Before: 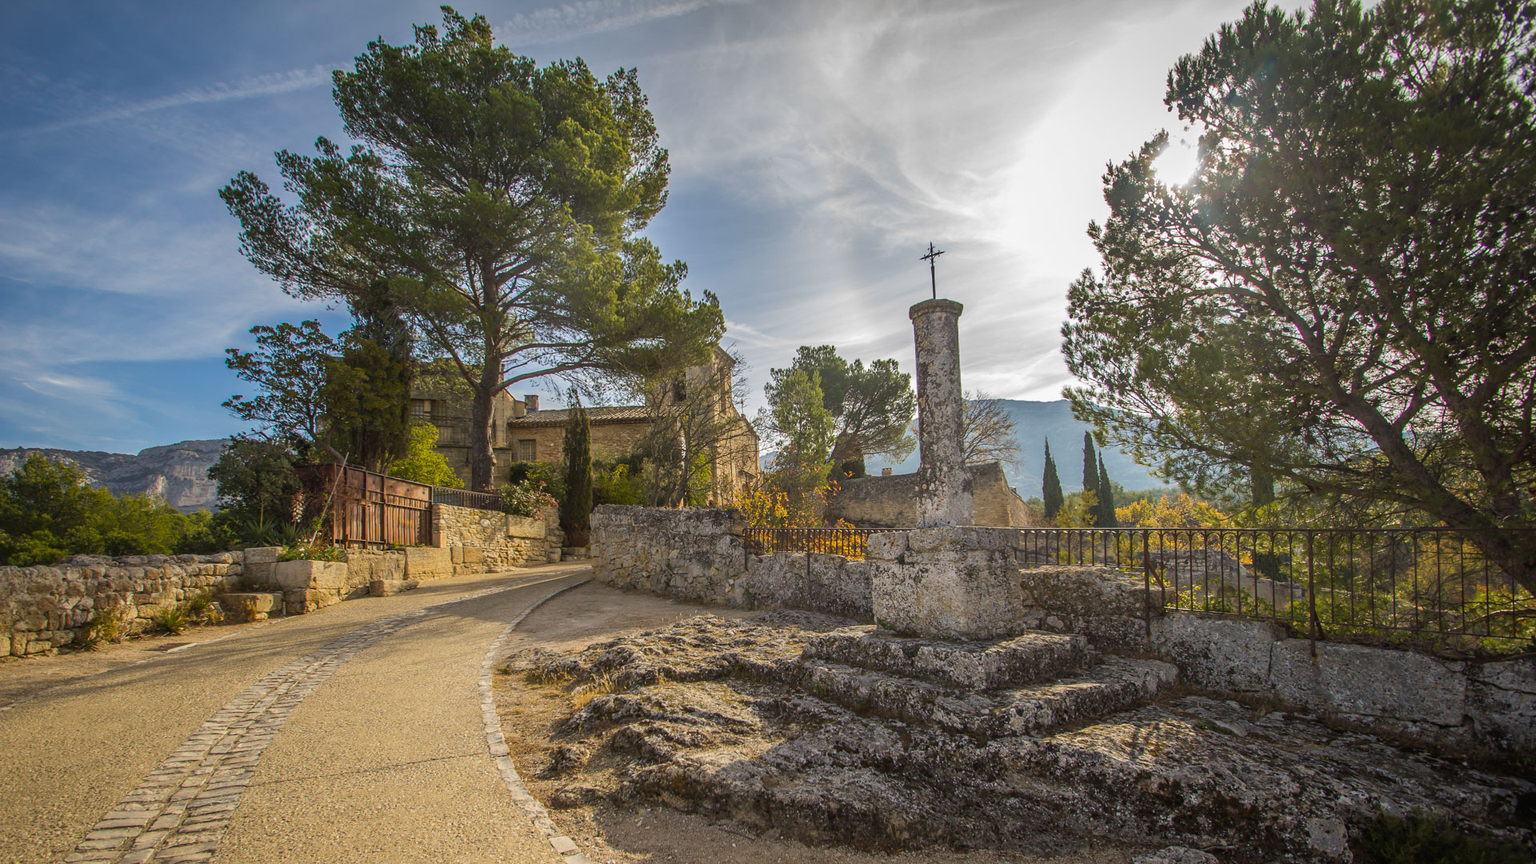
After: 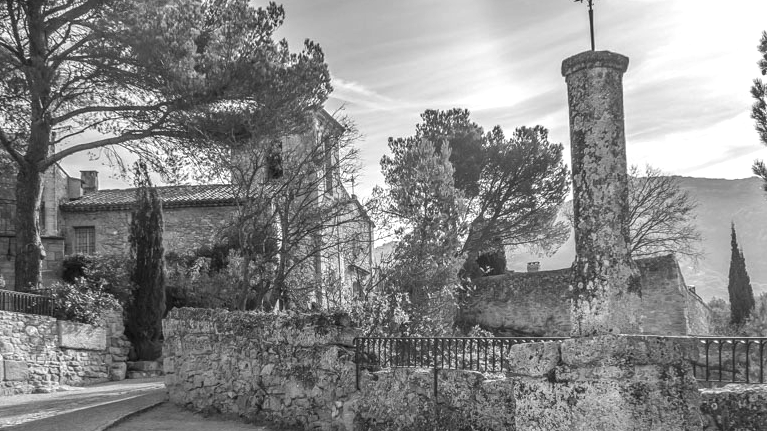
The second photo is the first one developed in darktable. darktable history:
local contrast: on, module defaults
crop: left 30%, top 30%, right 30%, bottom 30%
monochrome: a 16.01, b -2.65, highlights 0.52
exposure: black level correction 0, exposure 0.4 EV, compensate exposure bias true, compensate highlight preservation false
